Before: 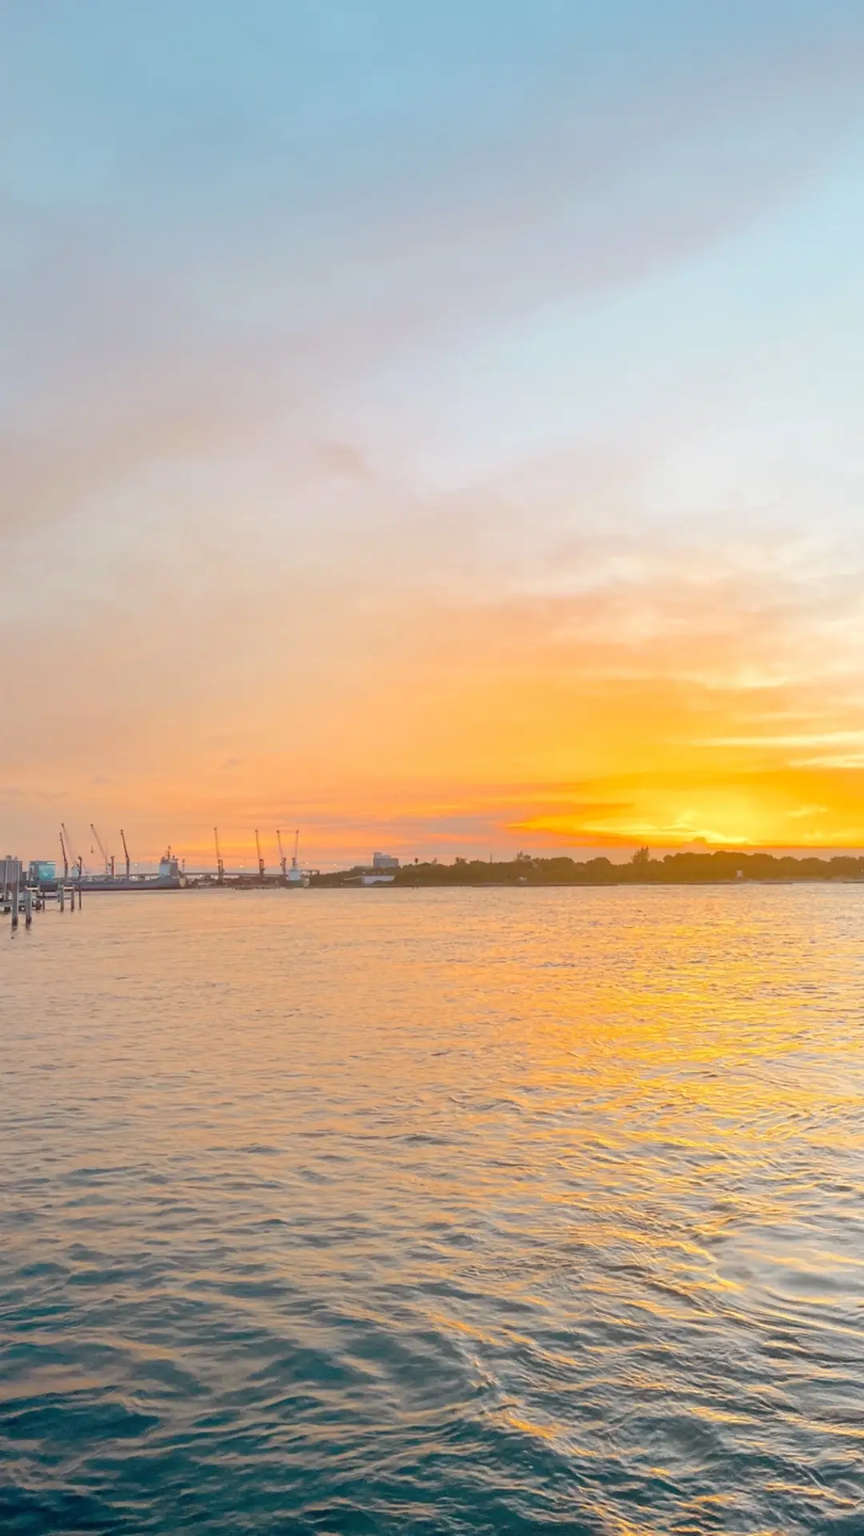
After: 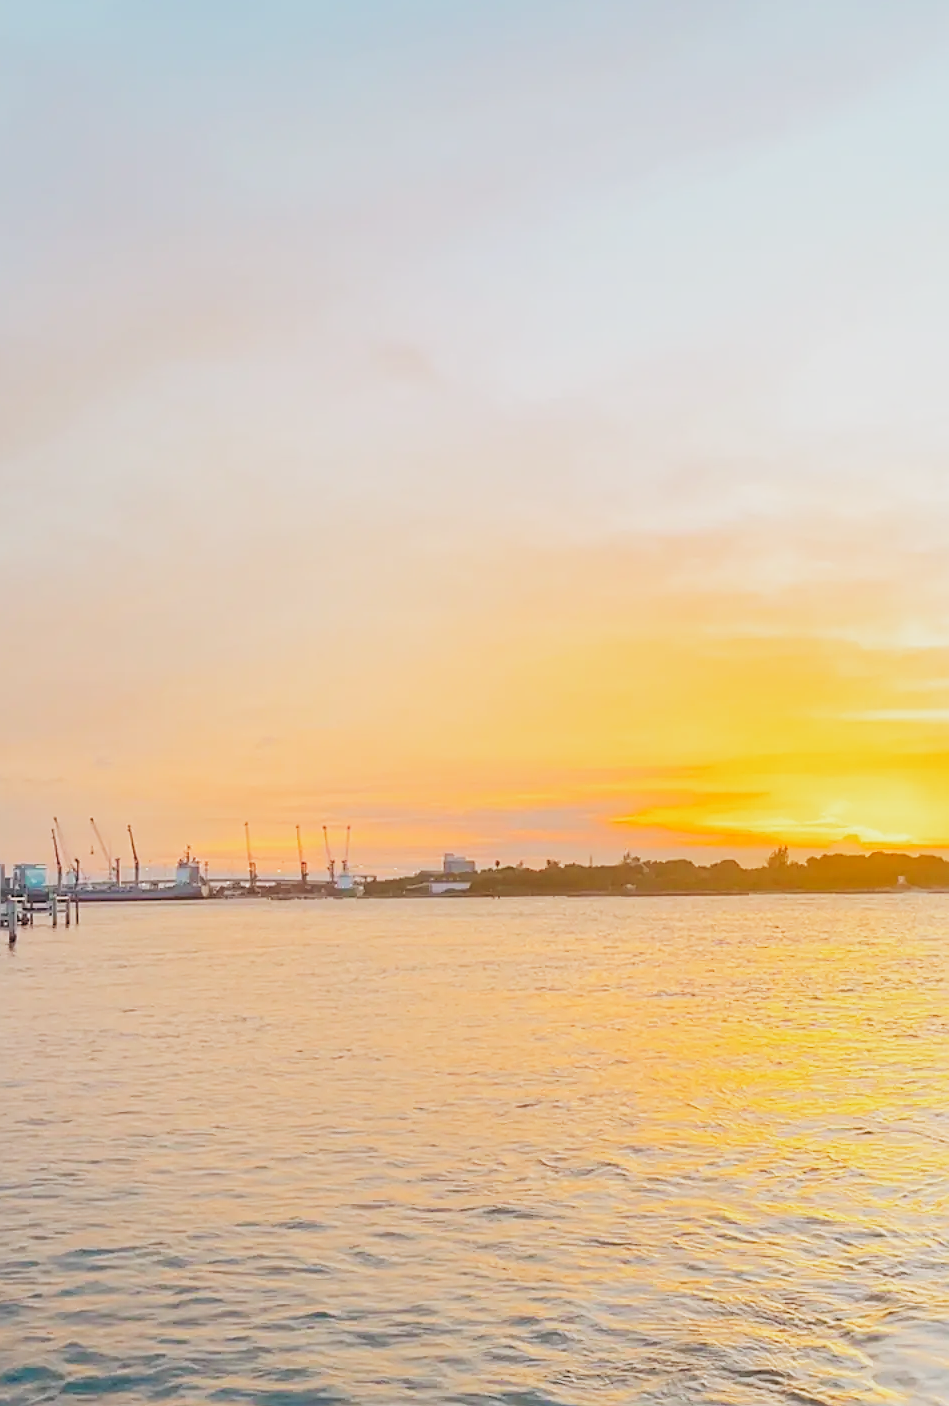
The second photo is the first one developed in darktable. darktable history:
sharpen: on, module defaults
crop and rotate: left 2.313%, top 11.091%, right 9.764%, bottom 15.65%
contrast brightness saturation: brightness 0.146
filmic rgb: black relative exposure -16 EV, white relative exposure 5.25 EV, threshold 5.94 EV, hardness 5.93, contrast 1.25, preserve chrominance no, color science v4 (2020), type of noise poissonian, enable highlight reconstruction true
